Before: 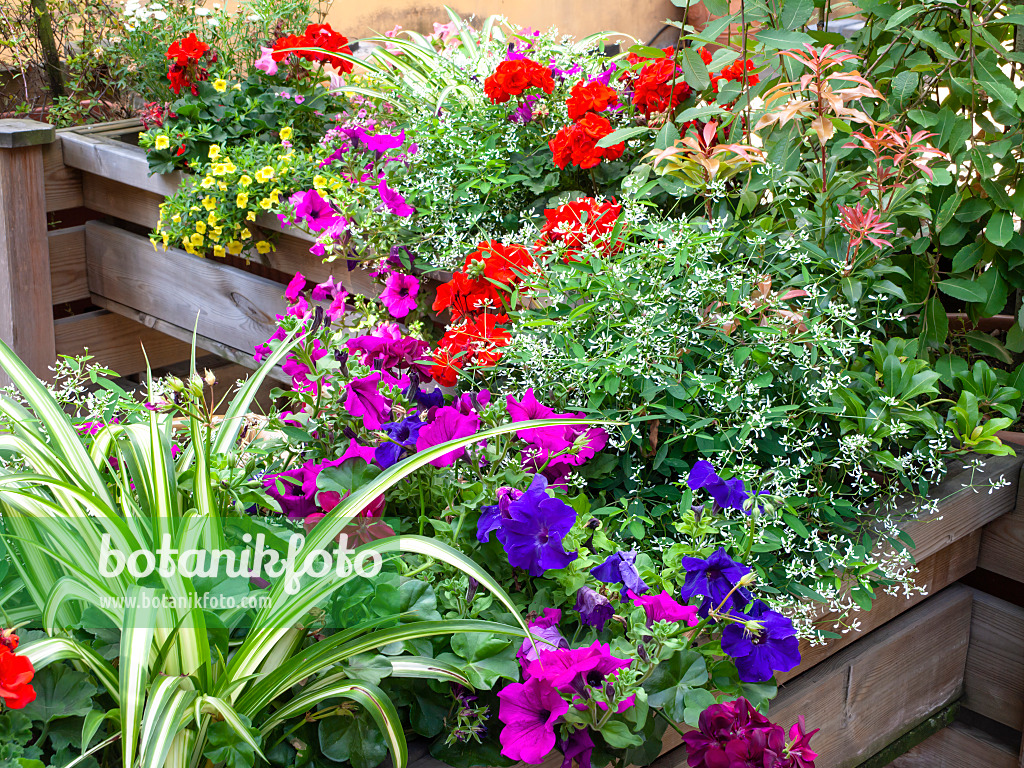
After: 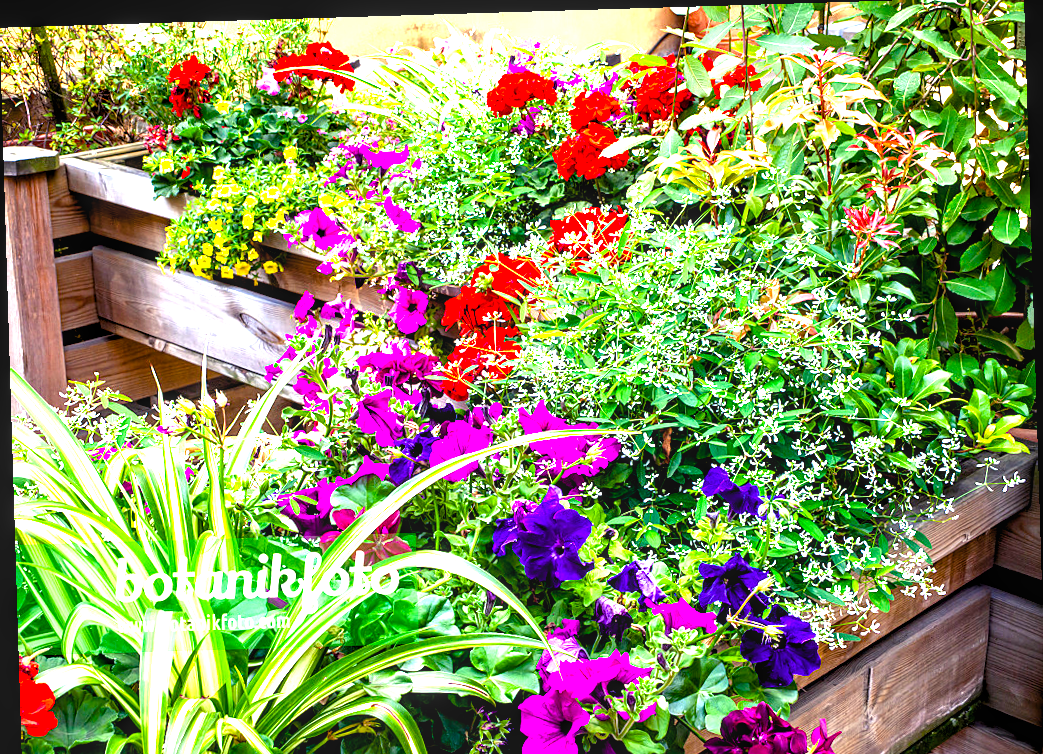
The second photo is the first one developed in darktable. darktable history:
rotate and perspective: rotation -1.75°, automatic cropping off
crop: top 0.448%, right 0.264%, bottom 5.045%
color balance rgb: shadows lift › luminance -21.66%, shadows lift › chroma 6.57%, shadows lift › hue 270°, power › chroma 0.68%, power › hue 60°, highlights gain › luminance 6.08%, highlights gain › chroma 1.33%, highlights gain › hue 90°, global offset › luminance -0.87%, perceptual saturation grading › global saturation 26.86%, perceptual saturation grading › highlights -28.39%, perceptual saturation grading › mid-tones 15.22%, perceptual saturation grading › shadows 33.98%, perceptual brilliance grading › highlights 10%, perceptual brilliance grading › mid-tones 5%
local contrast: on, module defaults
levels: levels [0.012, 0.367, 0.697]
